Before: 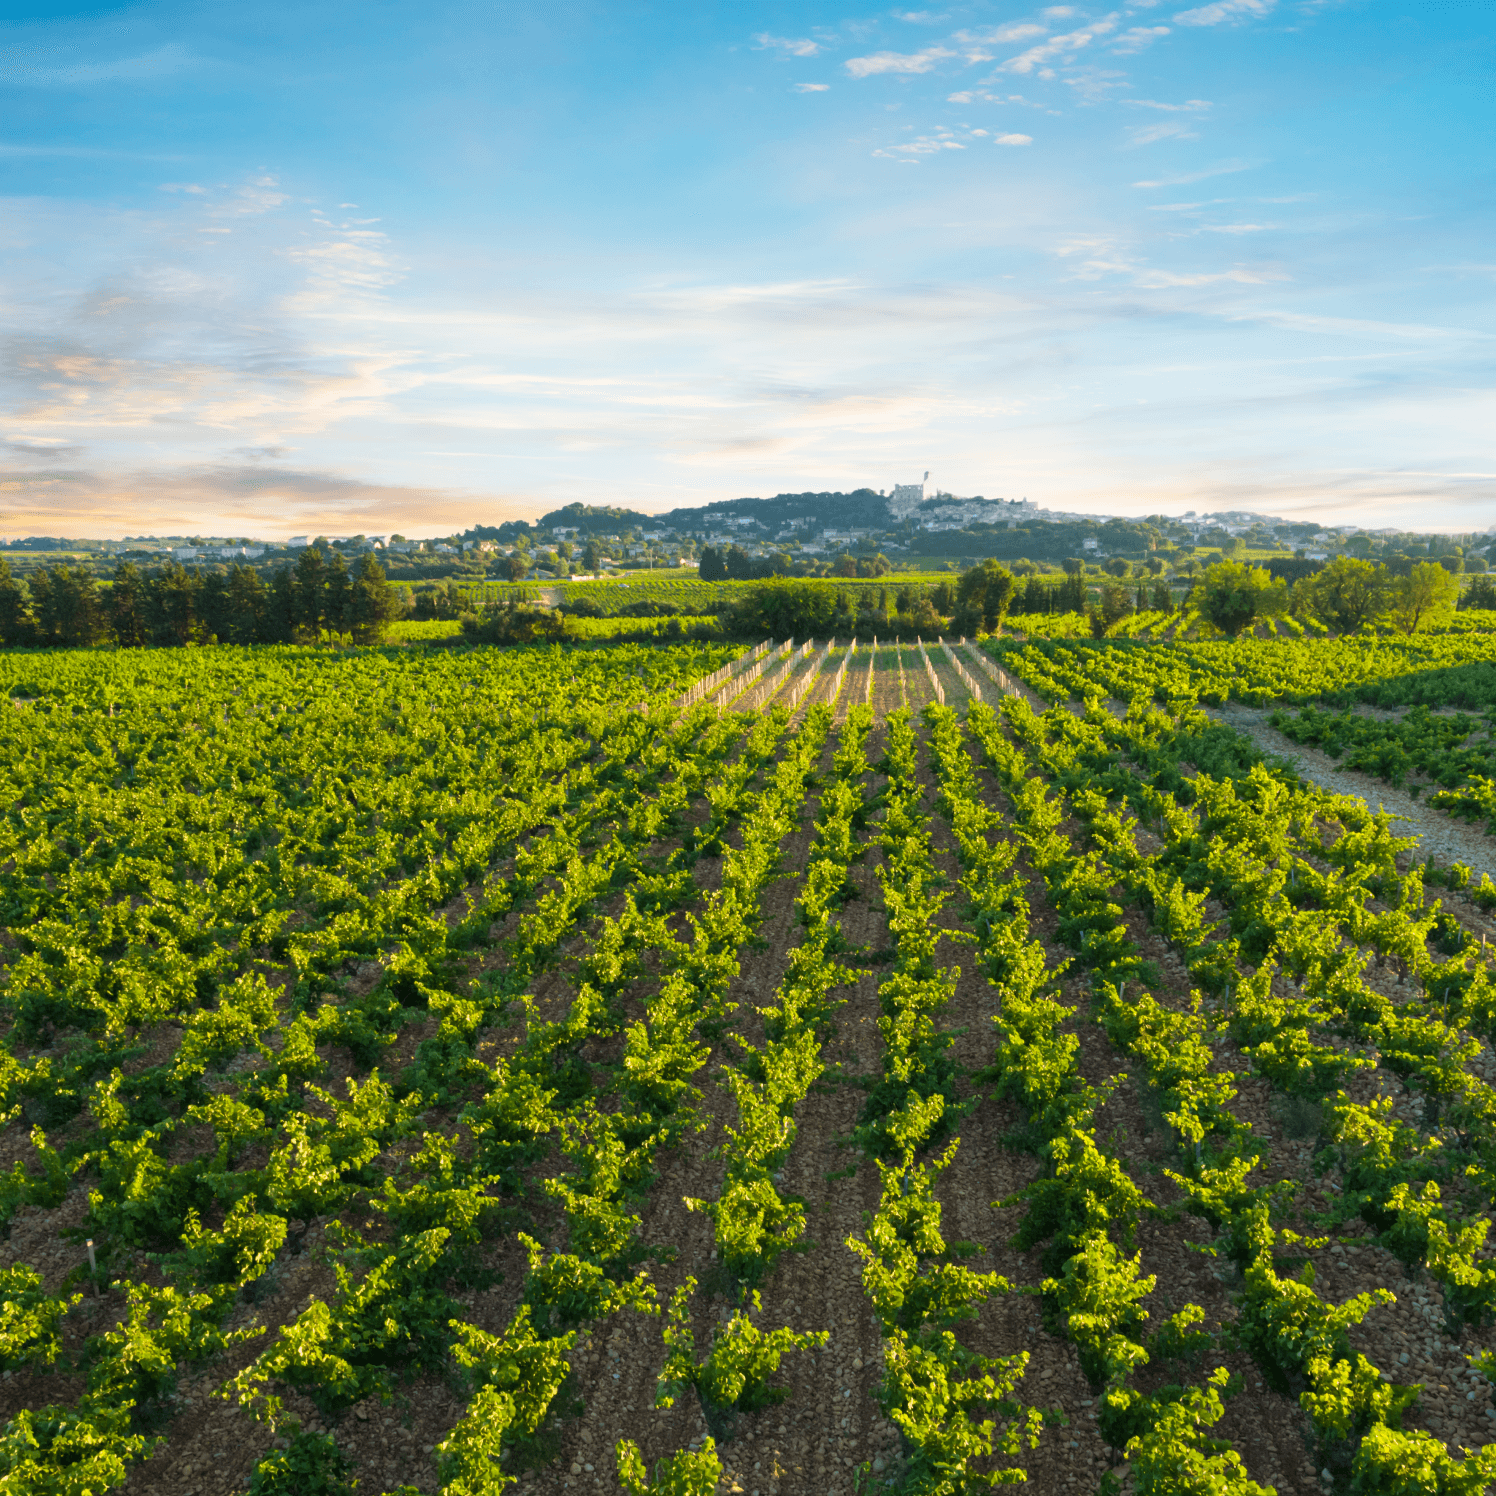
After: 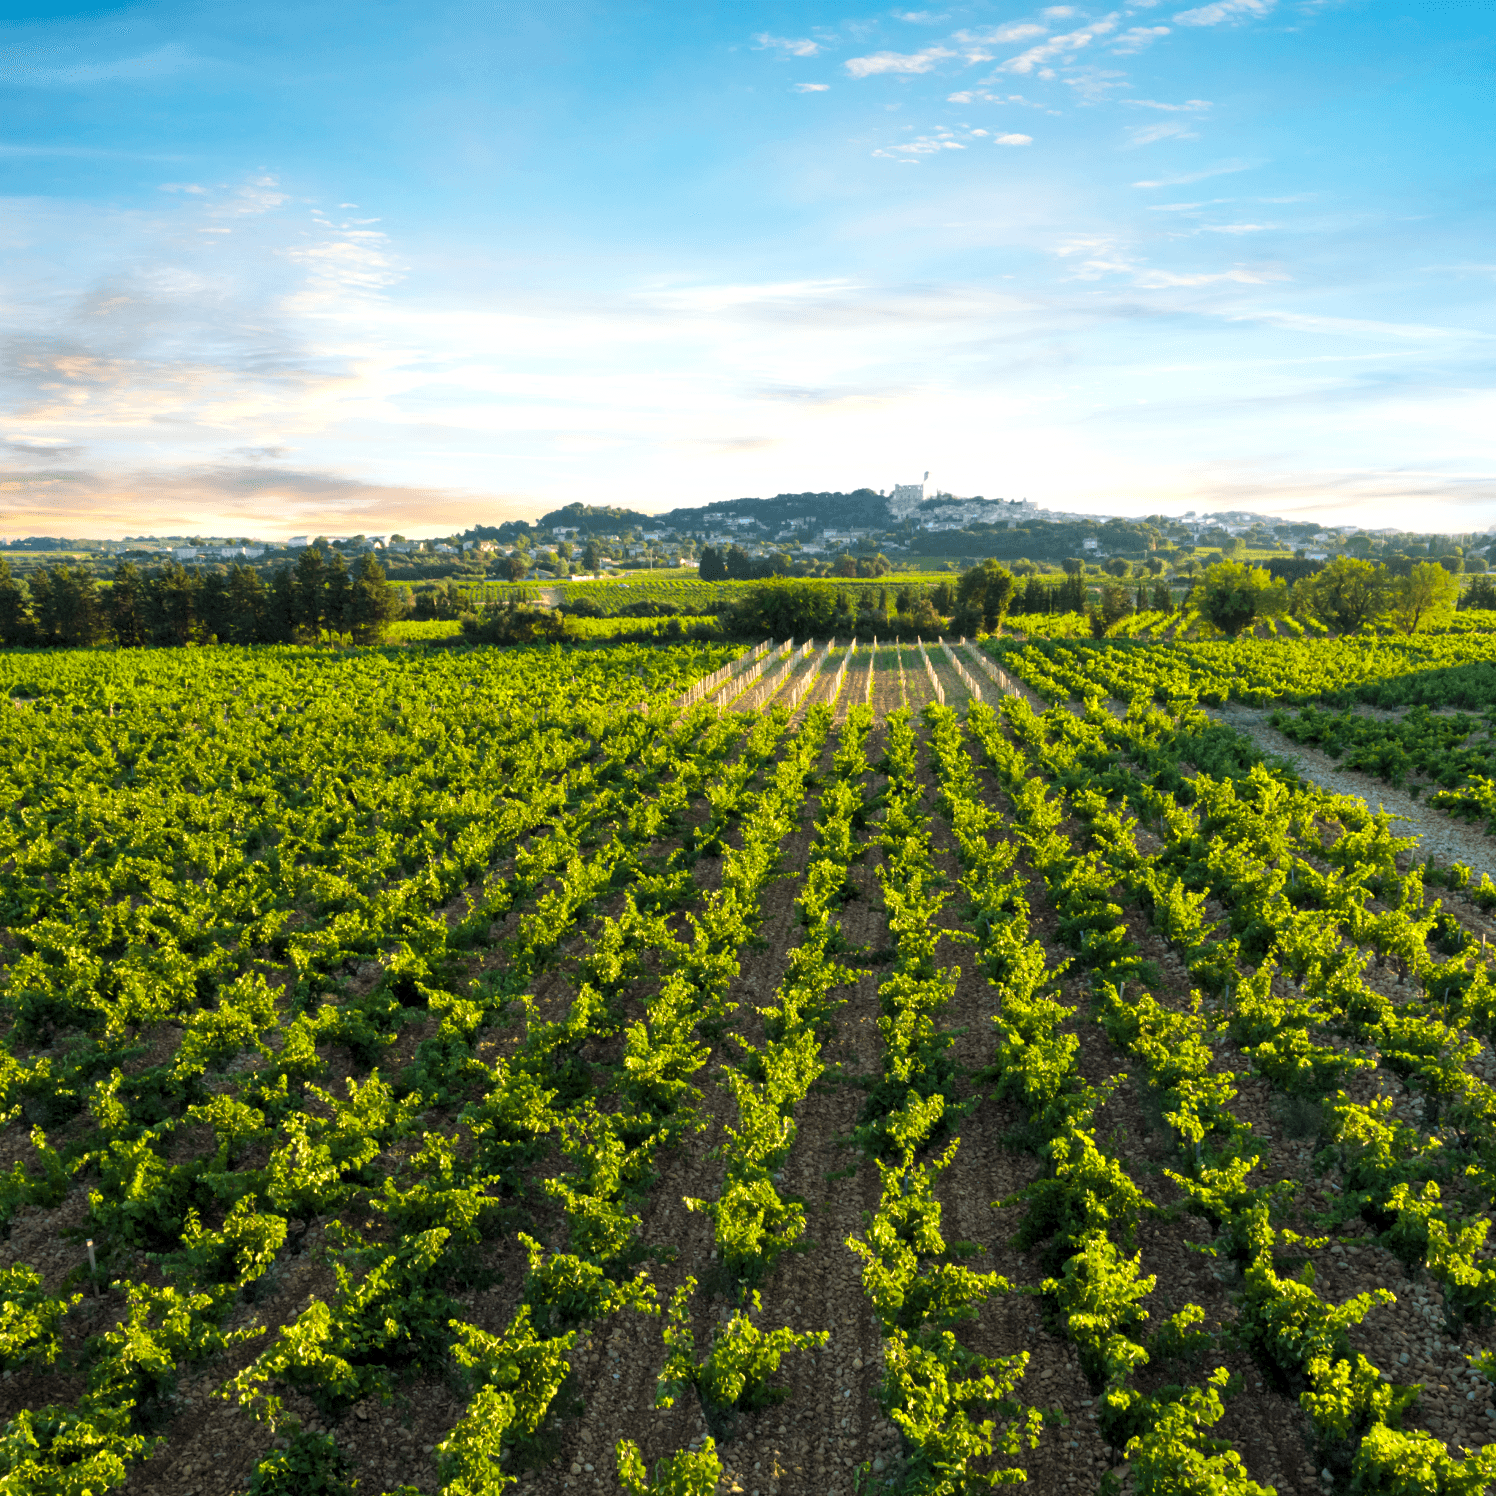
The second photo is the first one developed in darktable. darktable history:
levels: black 0.039%, levels [0.062, 0.494, 0.925]
